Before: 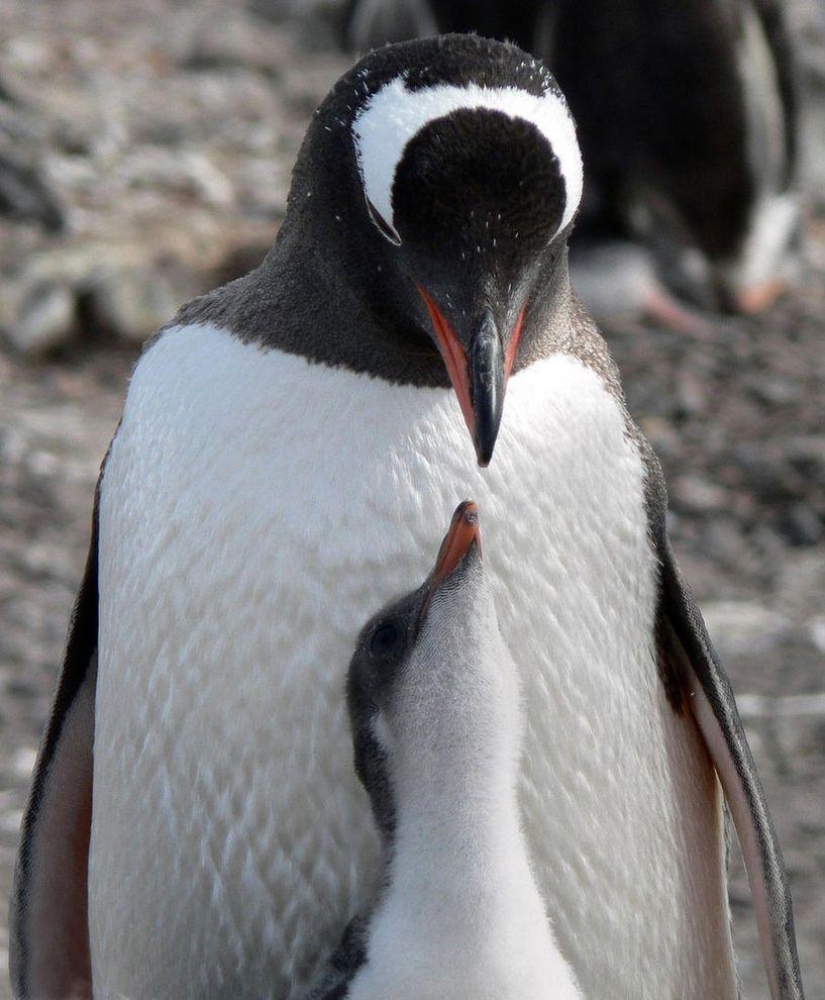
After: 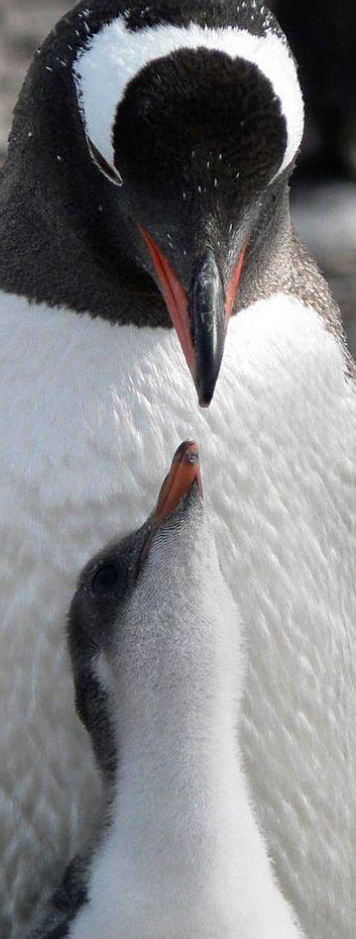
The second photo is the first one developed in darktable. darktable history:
sharpen: amount 0.208
crop: left 33.874%, top 6.012%, right 22.965%
